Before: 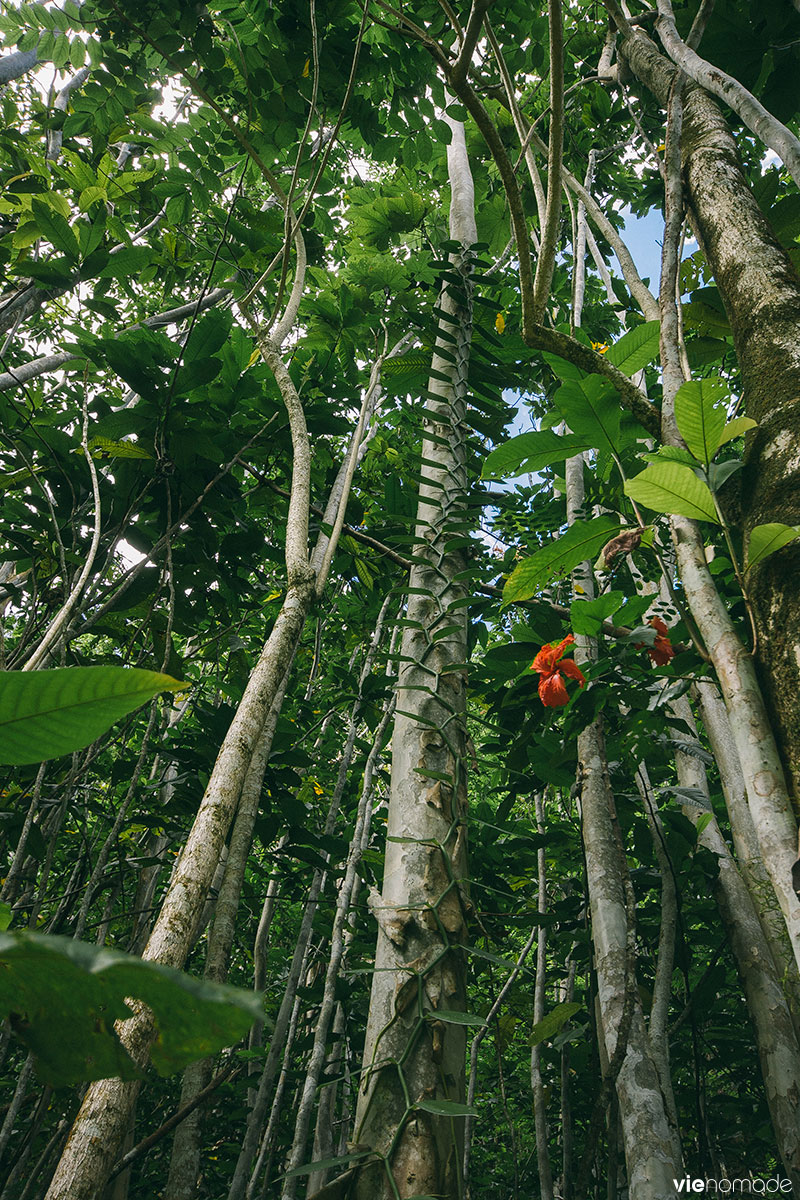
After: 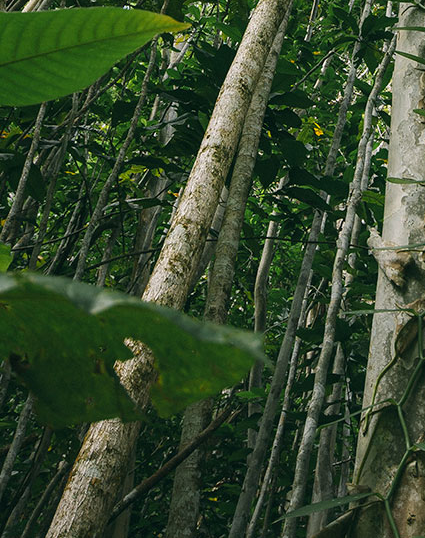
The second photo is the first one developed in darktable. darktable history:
crop and rotate: top 54.999%, right 46.813%, bottom 0.155%
